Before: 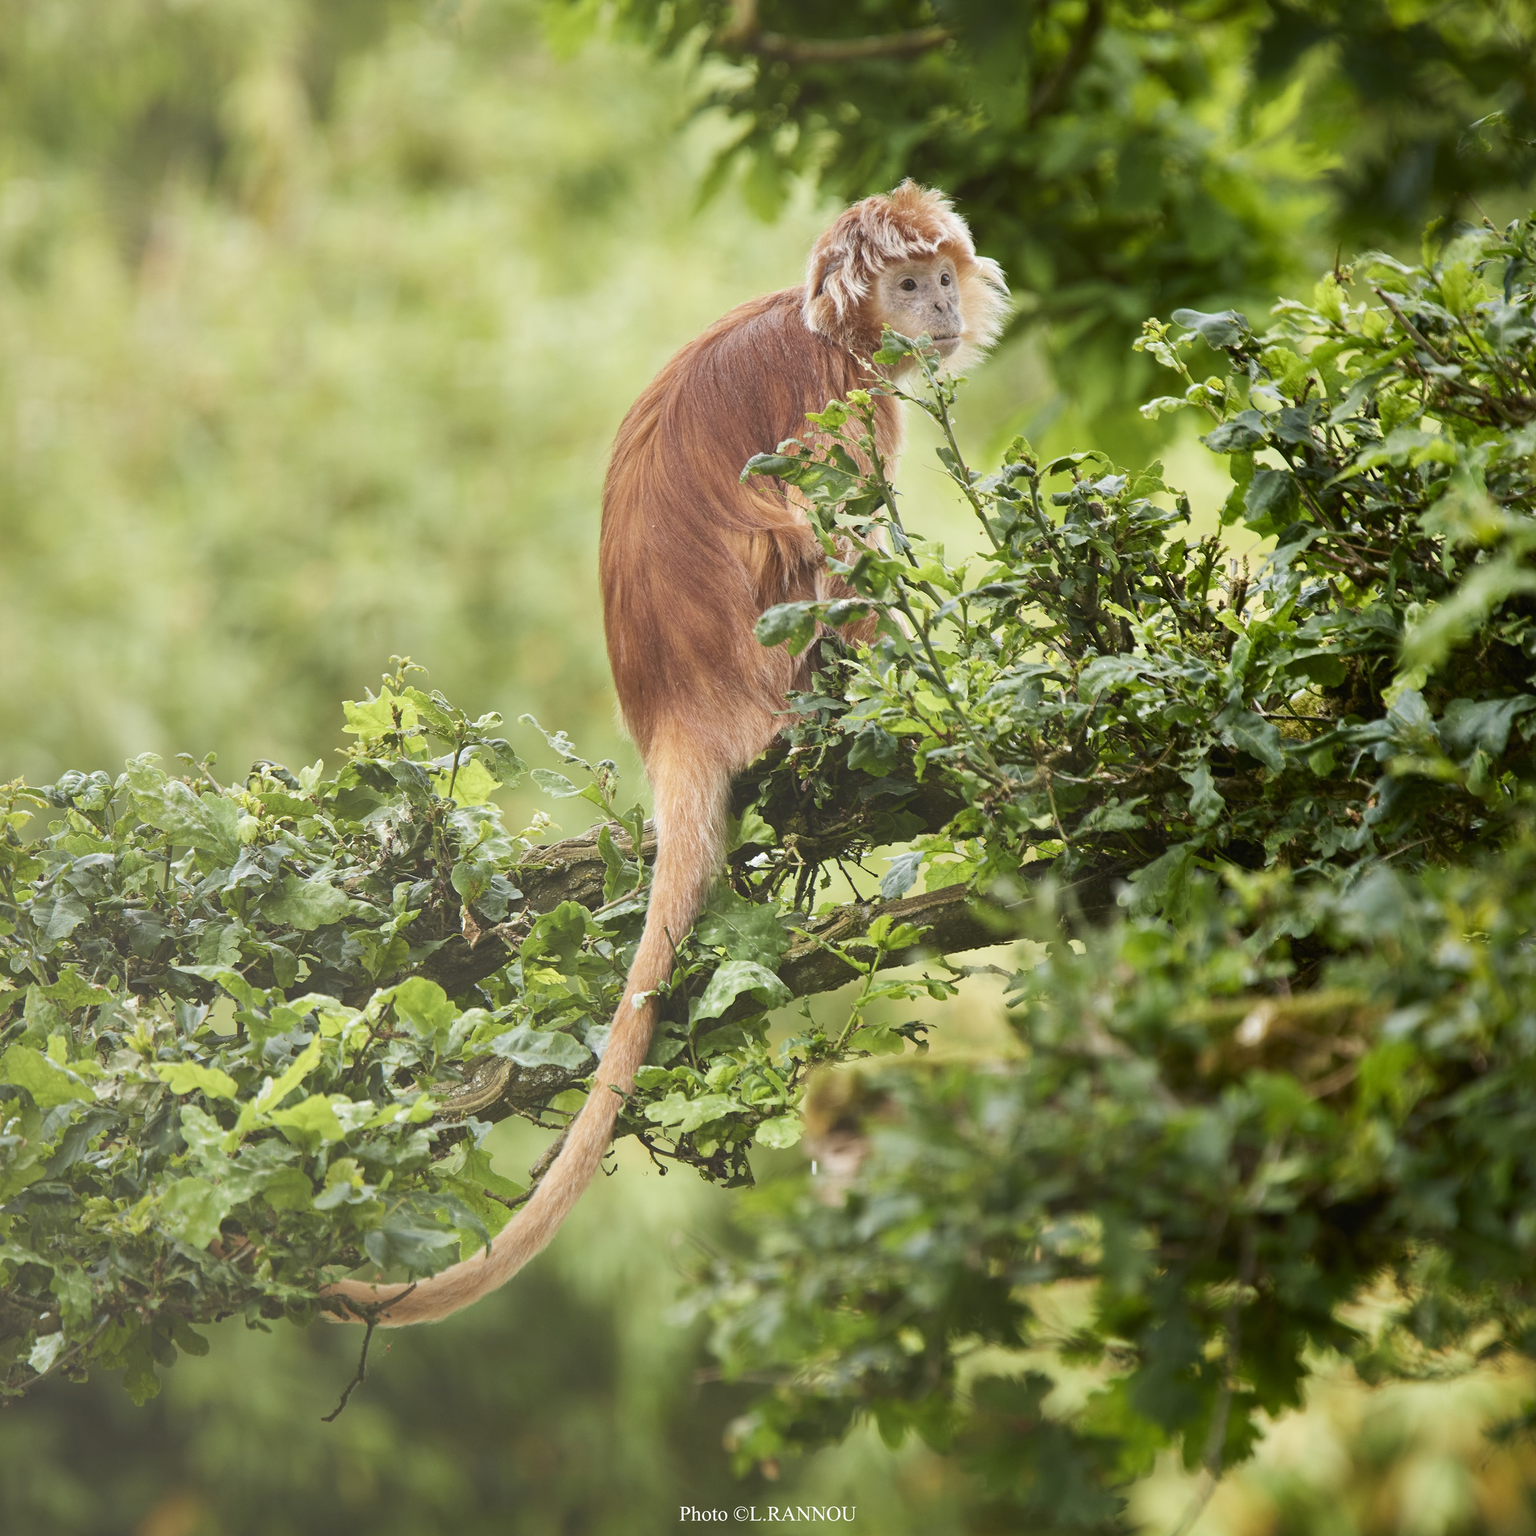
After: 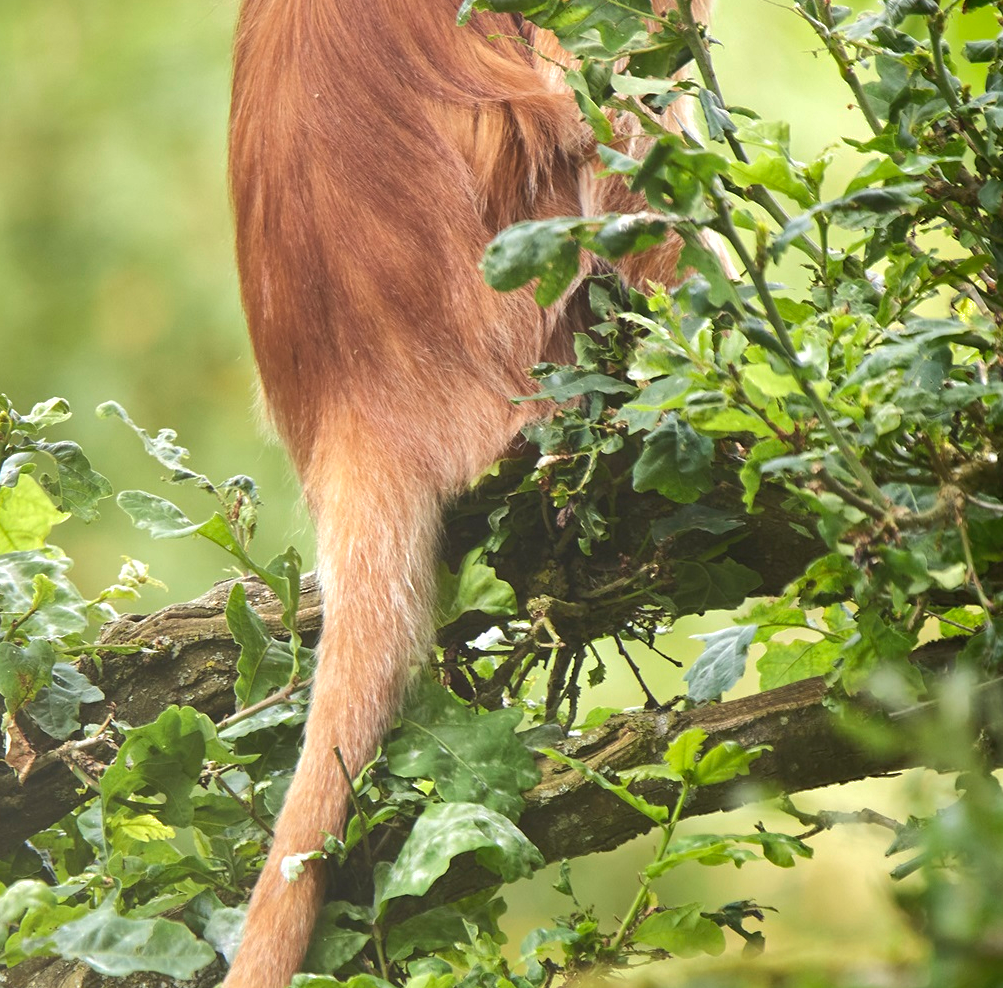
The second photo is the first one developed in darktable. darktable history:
tone equalizer: -8 EV -0.441 EV, -7 EV -0.419 EV, -6 EV -0.363 EV, -5 EV -0.233 EV, -3 EV 0.192 EV, -2 EV 0.322 EV, -1 EV 0.37 EV, +0 EV 0.397 EV, edges refinement/feathering 500, mask exposure compensation -1.57 EV, preserve details no
crop: left 29.908%, top 30.45%, right 29.956%, bottom 30.013%
shadows and highlights: on, module defaults
